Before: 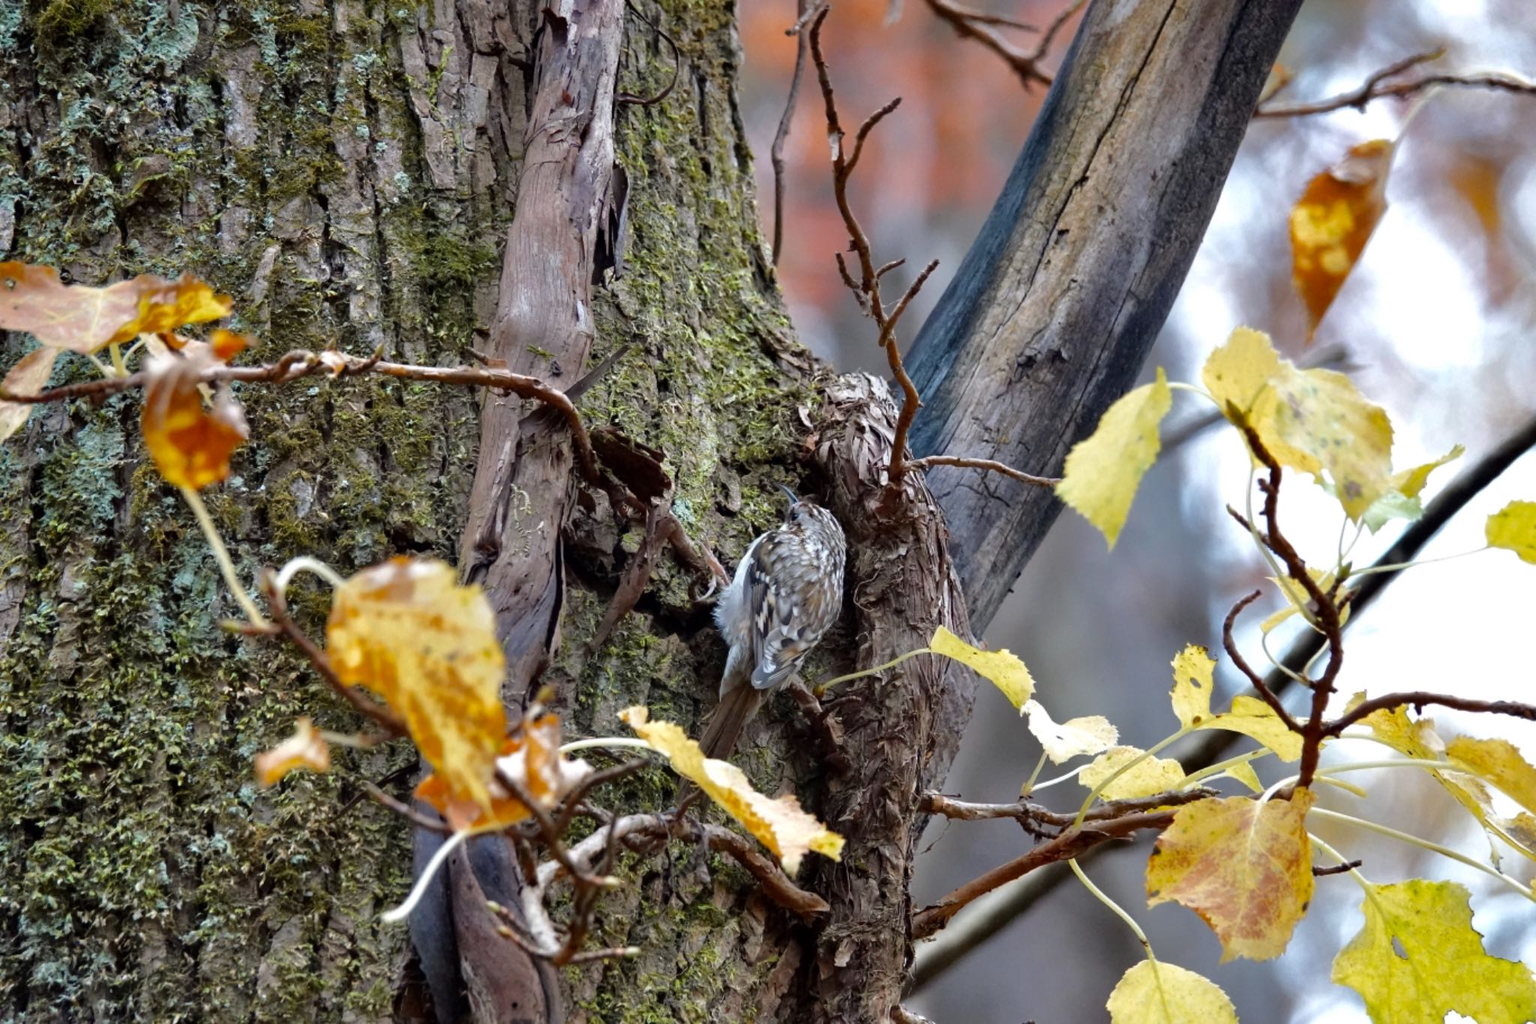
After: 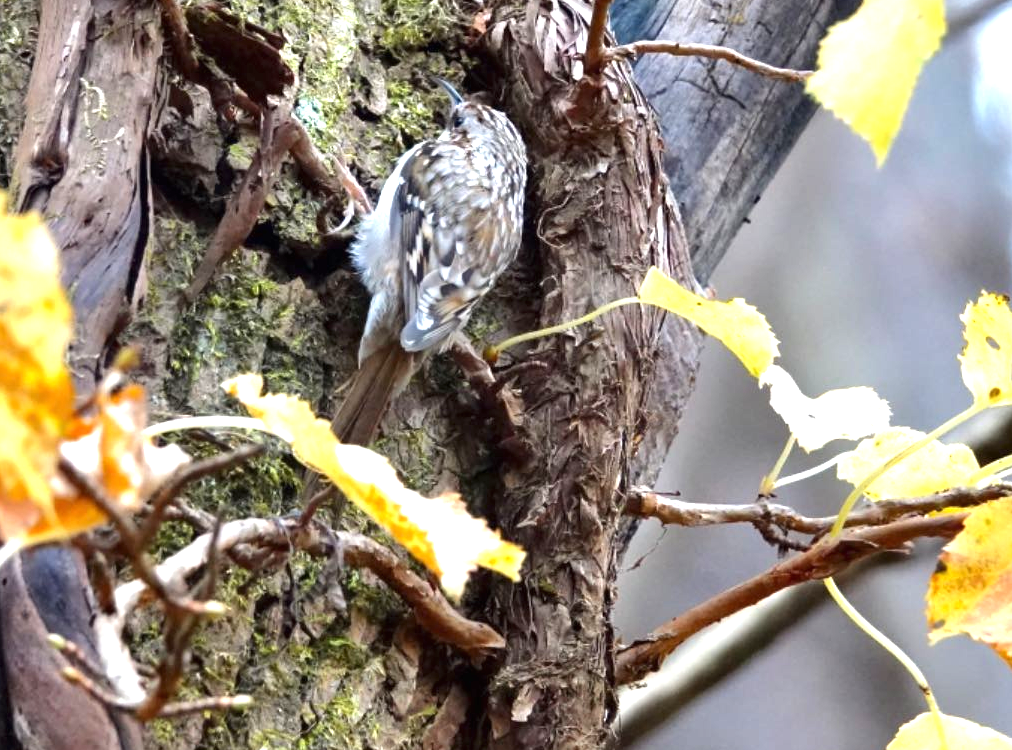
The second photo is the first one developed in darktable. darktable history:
crop: left 29.365%, top 41.557%, right 21.219%, bottom 3.47%
exposure: black level correction 0, exposure 1.104 EV, compensate exposure bias true, compensate highlight preservation false
